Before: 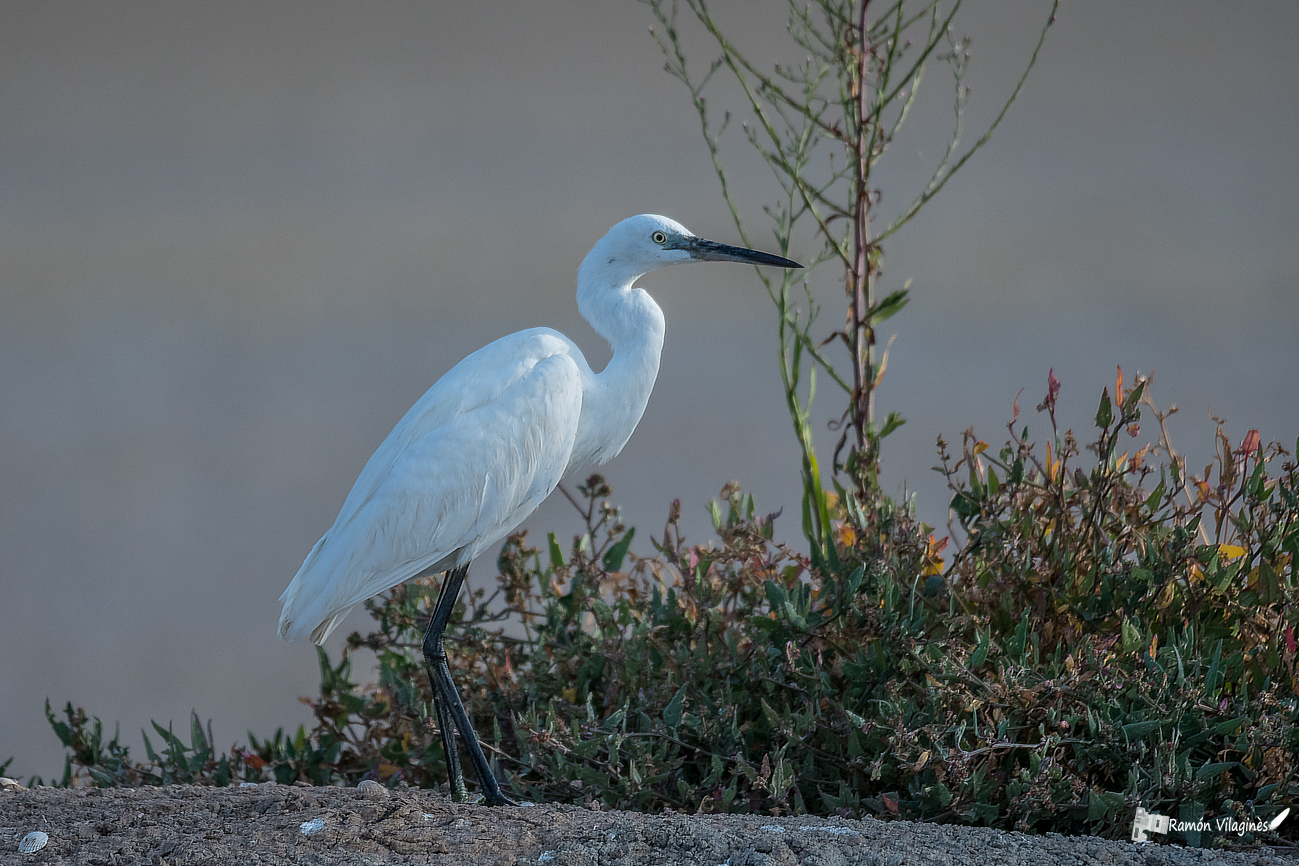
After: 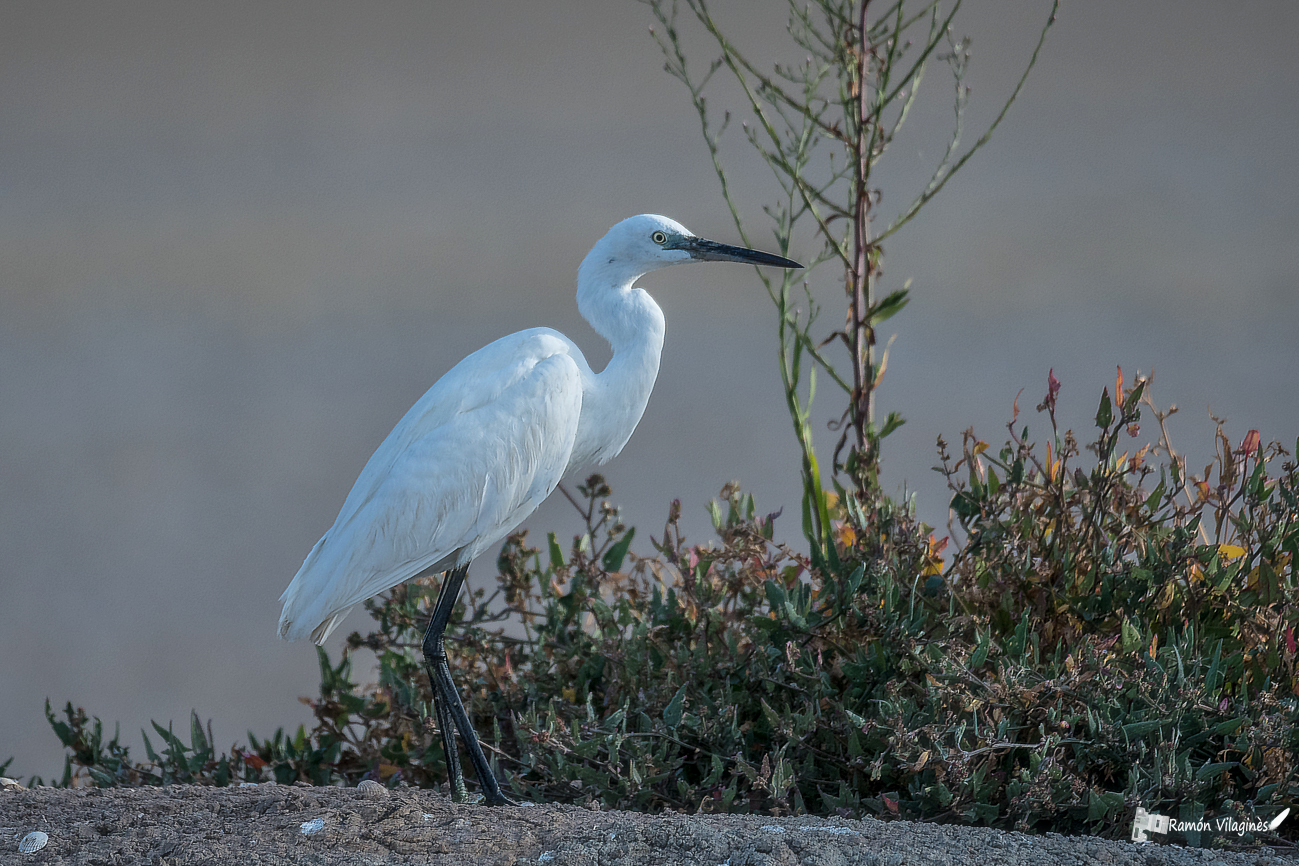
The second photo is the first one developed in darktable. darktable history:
local contrast: mode bilateral grid, contrast 20, coarseness 50, detail 120%, midtone range 0.2
haze removal: strength -0.042, compatibility mode true, adaptive false
